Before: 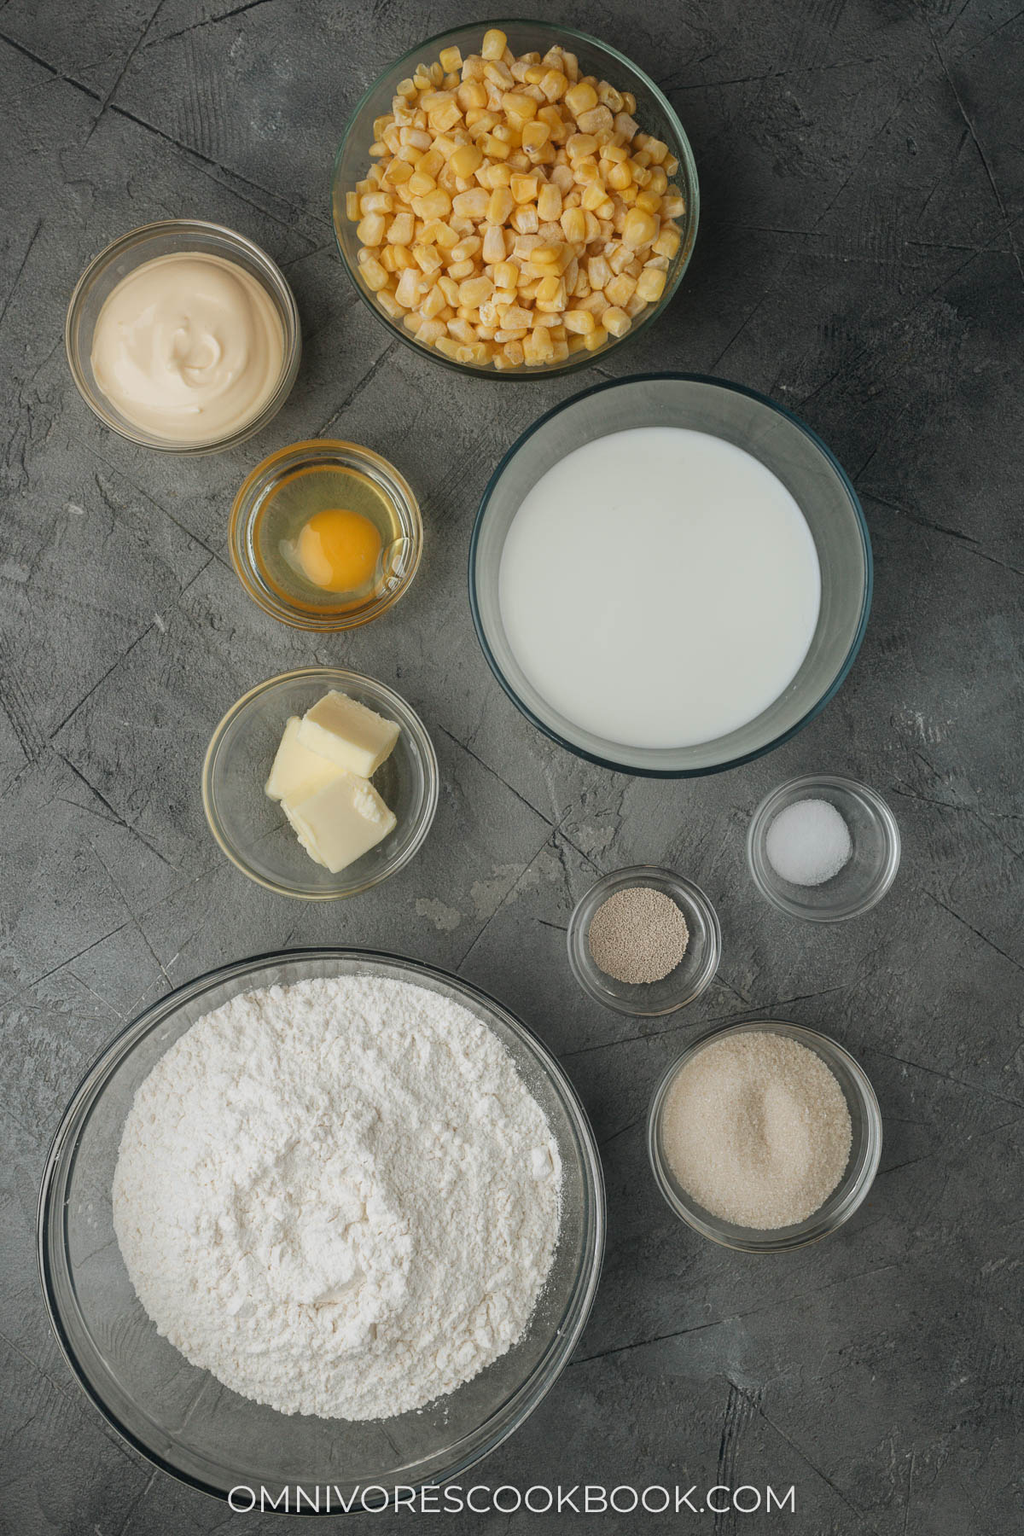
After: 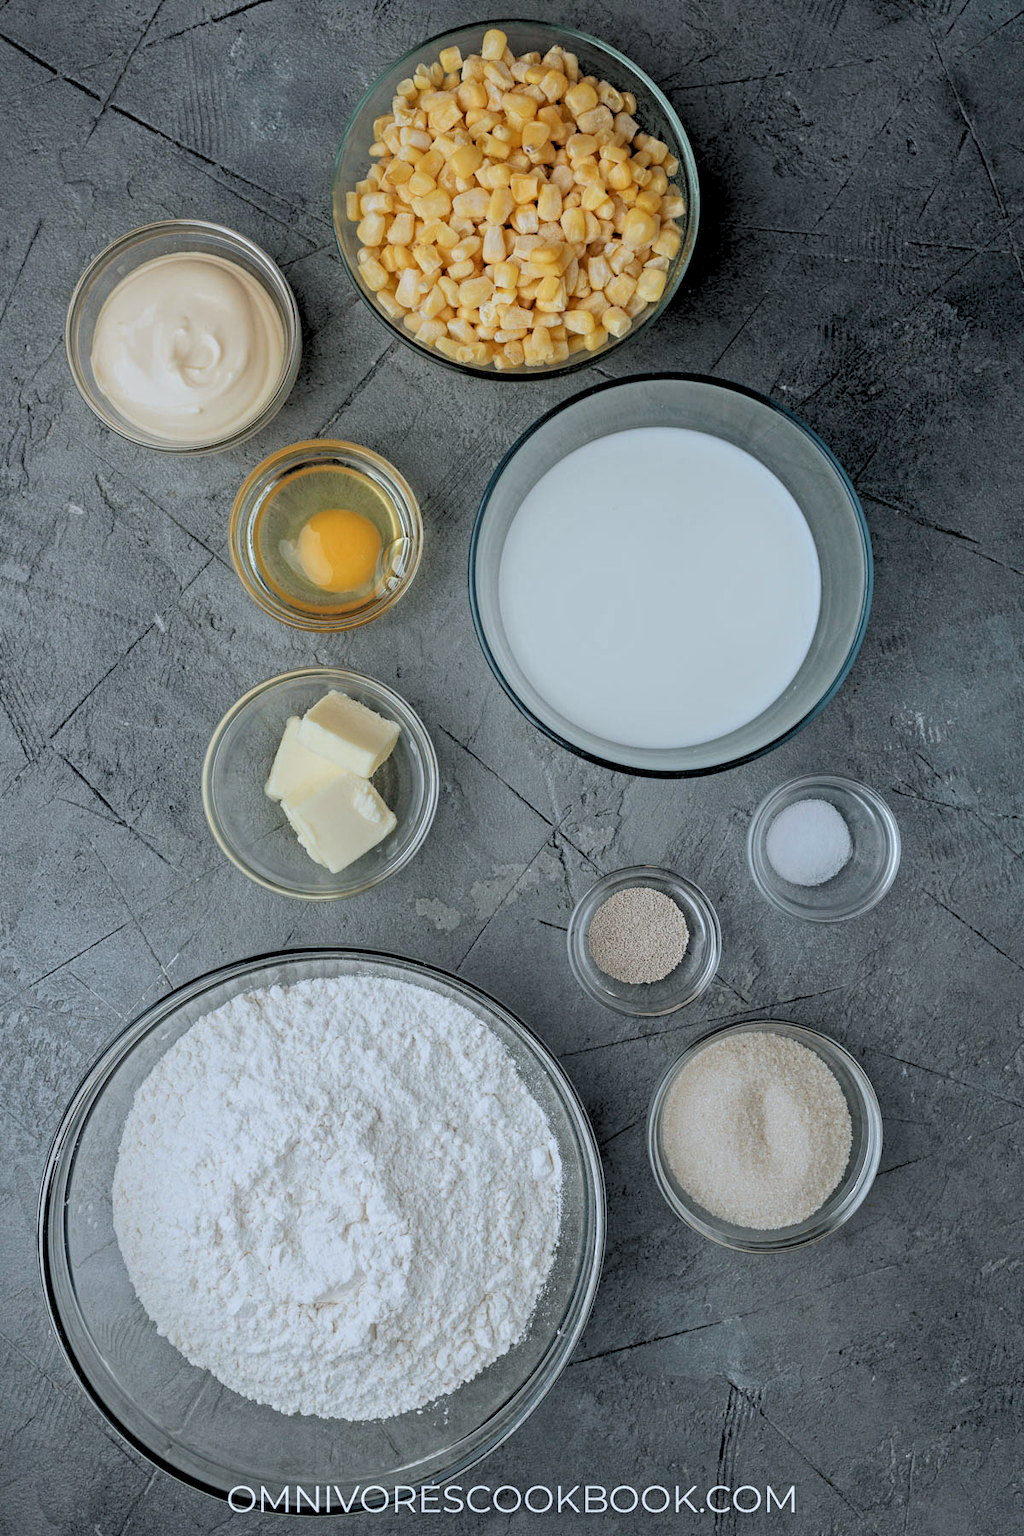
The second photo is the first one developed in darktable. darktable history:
contrast equalizer: y [[0.5, 0.501, 0.525, 0.597, 0.58, 0.514], [0.5 ×6], [0.5 ×6], [0 ×6], [0 ×6]]
rgb levels: preserve colors sum RGB, levels [[0.038, 0.433, 0.934], [0, 0.5, 1], [0, 0.5, 1]]
color calibration: x 0.37, y 0.382, temperature 4313.32 K
